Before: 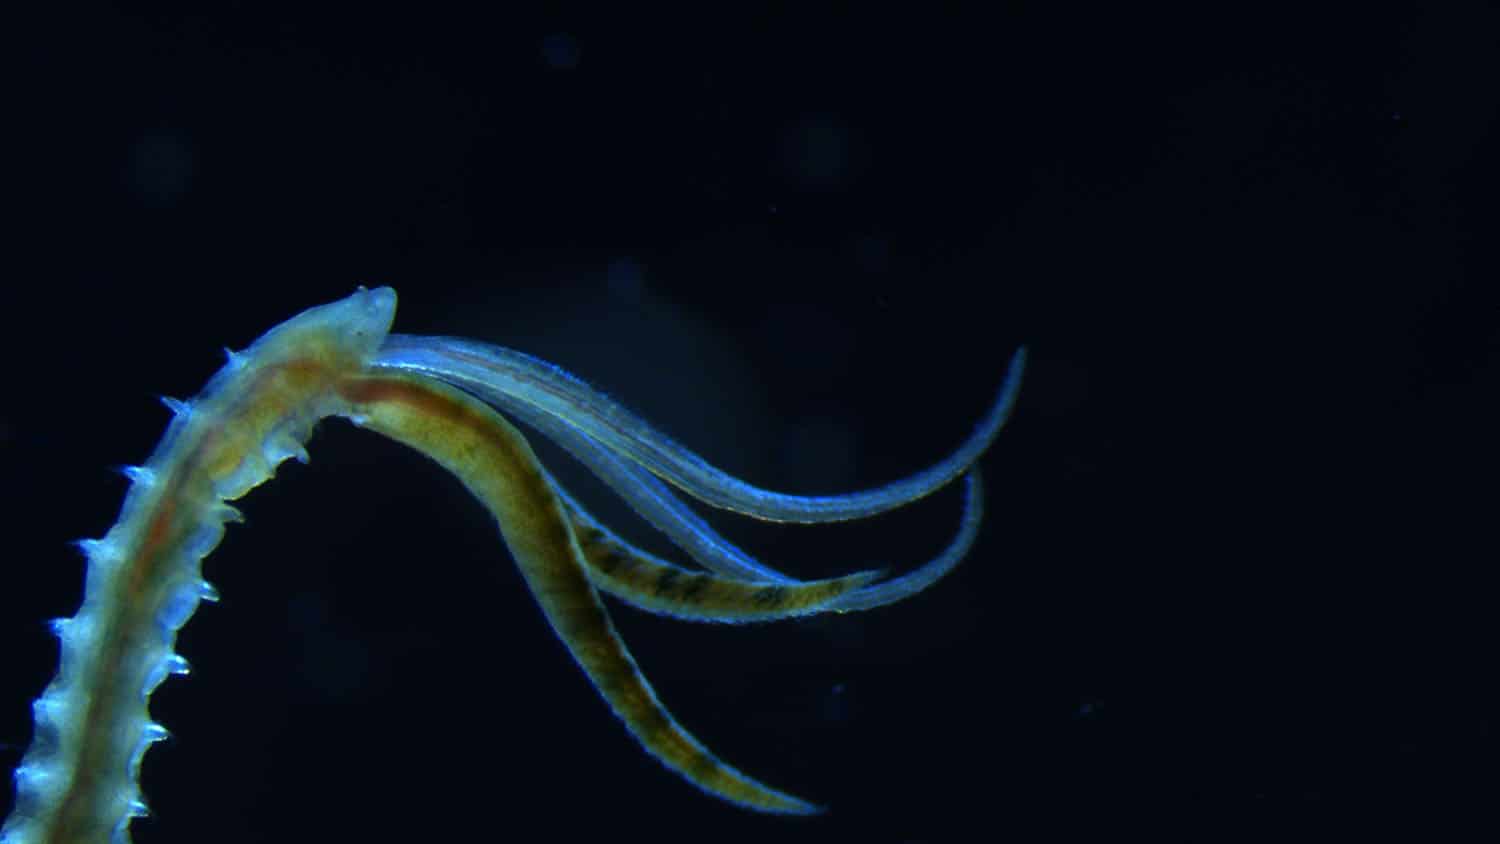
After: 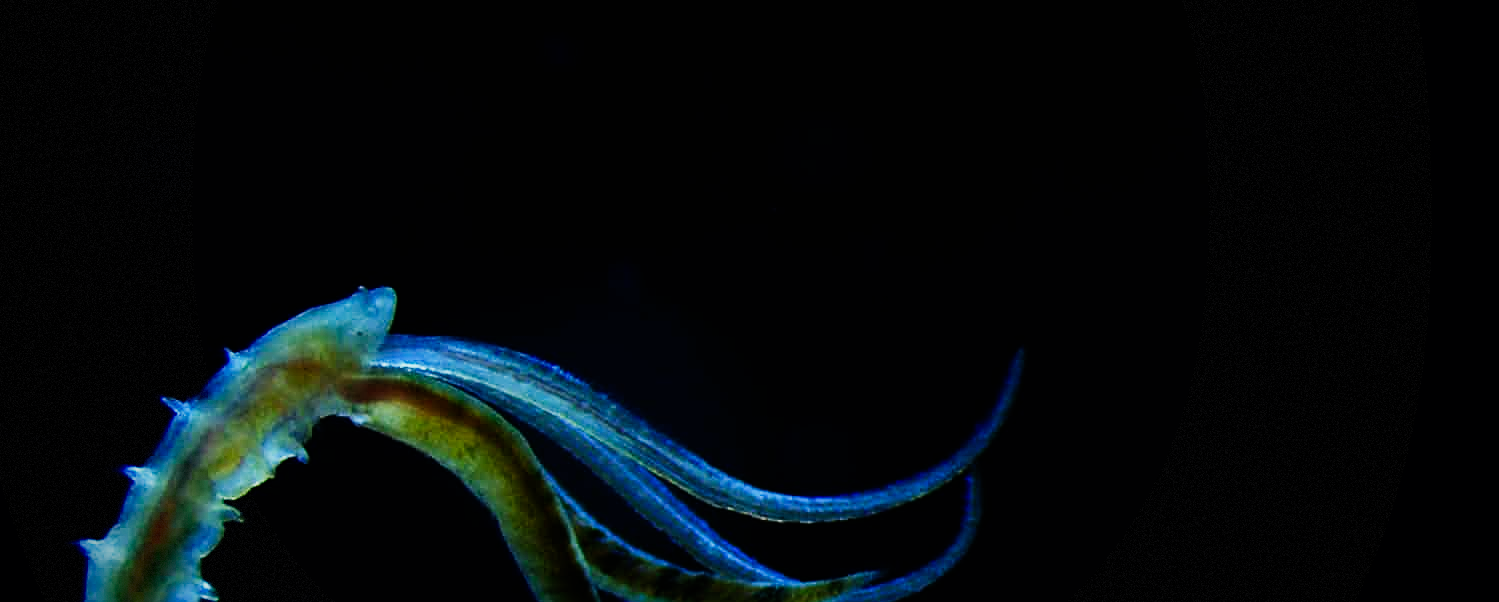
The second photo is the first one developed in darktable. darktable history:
crop: bottom 28.576%
sharpen: on, module defaults
tone equalizer: on, module defaults
vignetting: fall-off start 68.33%, fall-off radius 30%, saturation 0.042, center (-0.066, -0.311), width/height ratio 0.992, shape 0.85, dithering 8-bit output
sigmoid: contrast 2, skew -0.2, preserve hue 0%, red attenuation 0.1, red rotation 0.035, green attenuation 0.1, green rotation -0.017, blue attenuation 0.15, blue rotation -0.052, base primaries Rec2020
